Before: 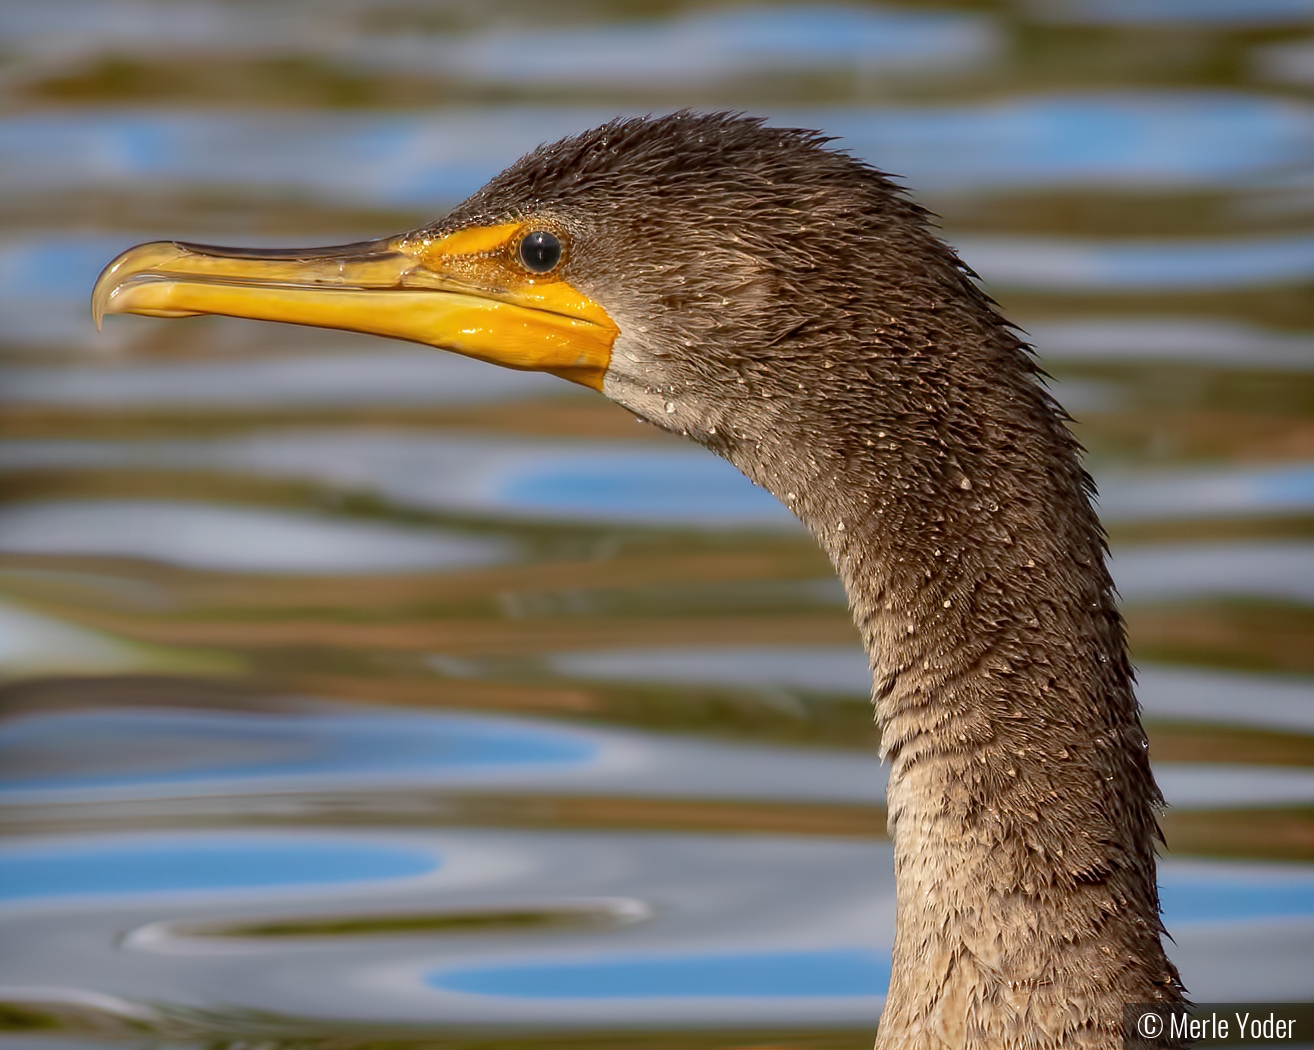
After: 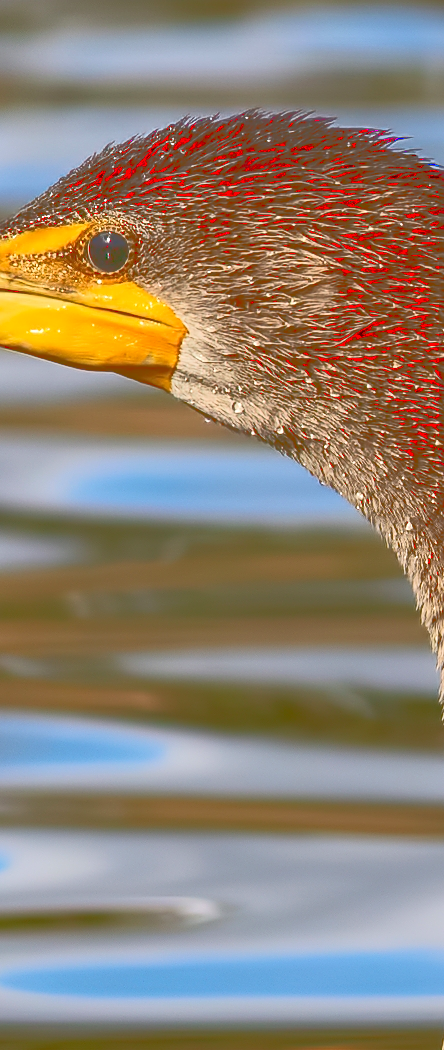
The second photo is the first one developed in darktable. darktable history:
sharpen: on, module defaults
crop: left 32.922%, right 33.268%
tone curve: curves: ch0 [(0, 0) (0.003, 0.331) (0.011, 0.333) (0.025, 0.333) (0.044, 0.334) (0.069, 0.335) (0.1, 0.338) (0.136, 0.342) (0.177, 0.347) (0.224, 0.352) (0.277, 0.359) (0.335, 0.39) (0.399, 0.434) (0.468, 0.509) (0.543, 0.615) (0.623, 0.731) (0.709, 0.814) (0.801, 0.88) (0.898, 0.921) (1, 1)], color space Lab, linked channels, preserve colors none
